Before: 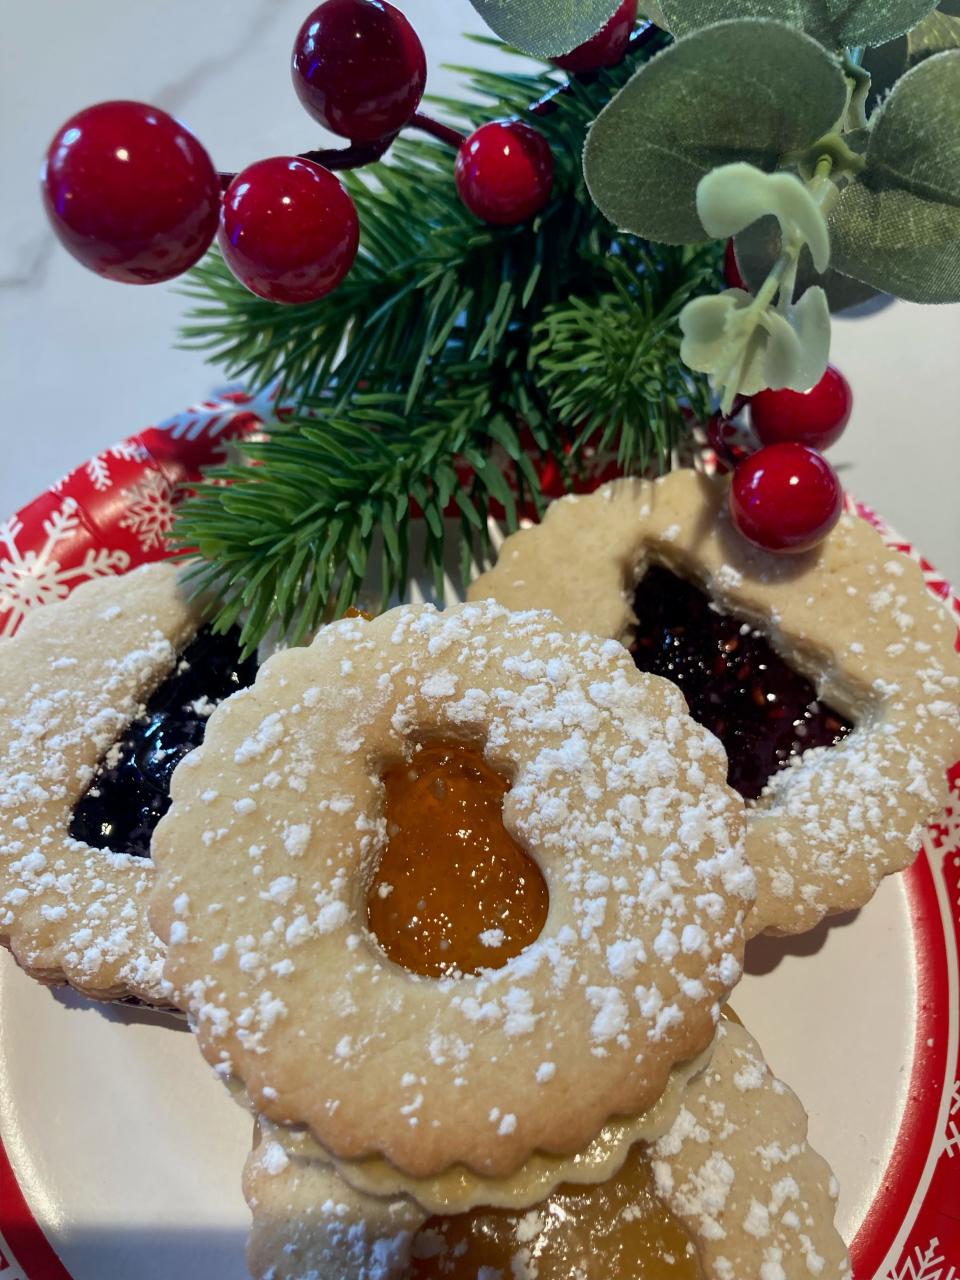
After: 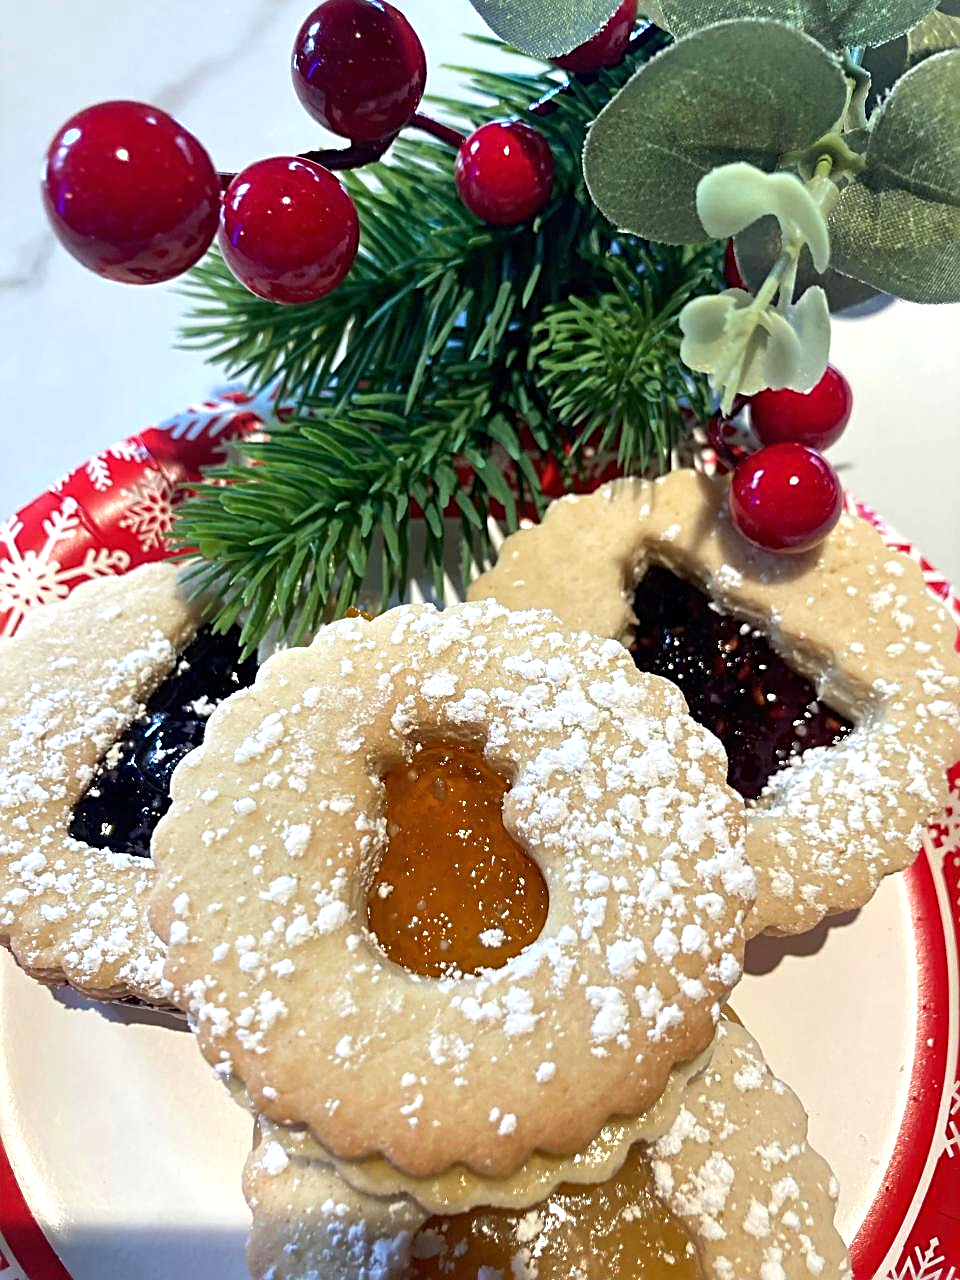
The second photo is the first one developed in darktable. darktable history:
exposure: black level correction 0, exposure 0.703 EV, compensate exposure bias true, compensate highlight preservation false
sharpen: radius 2.683, amount 0.66
